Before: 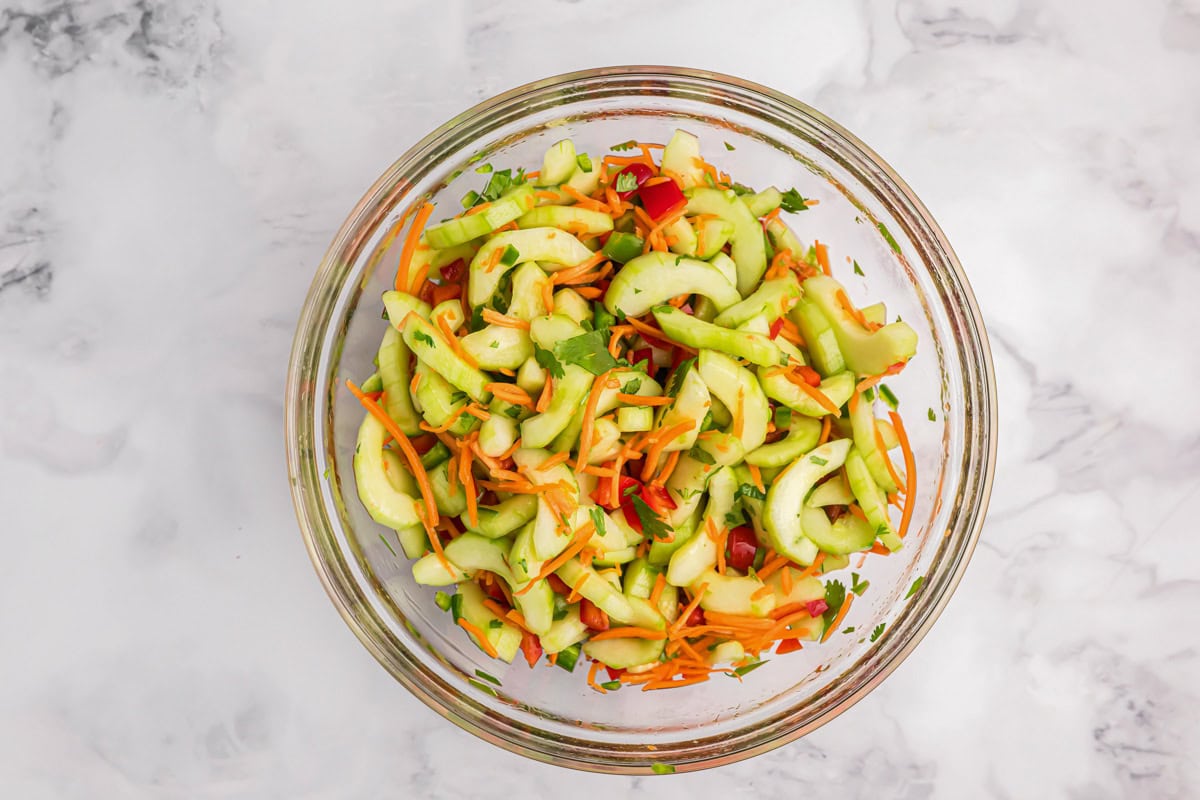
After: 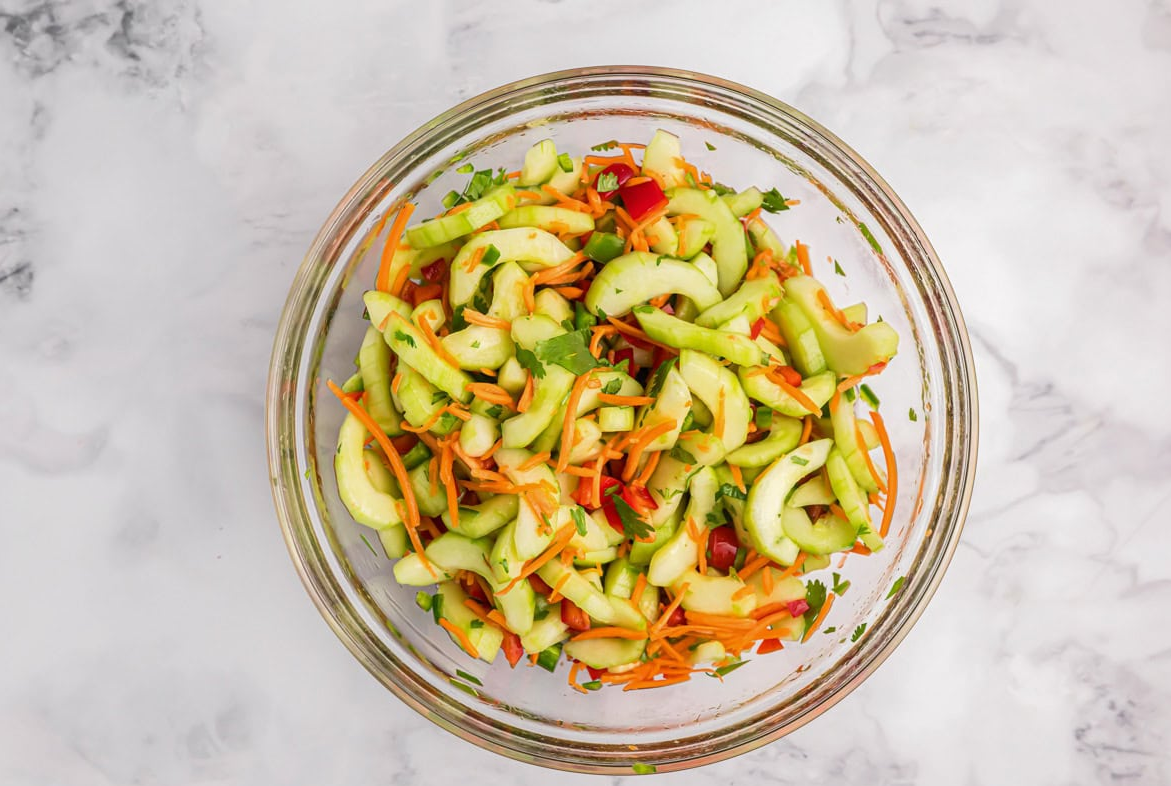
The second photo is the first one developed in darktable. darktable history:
crop and rotate: left 1.648%, right 0.725%, bottom 1.738%
